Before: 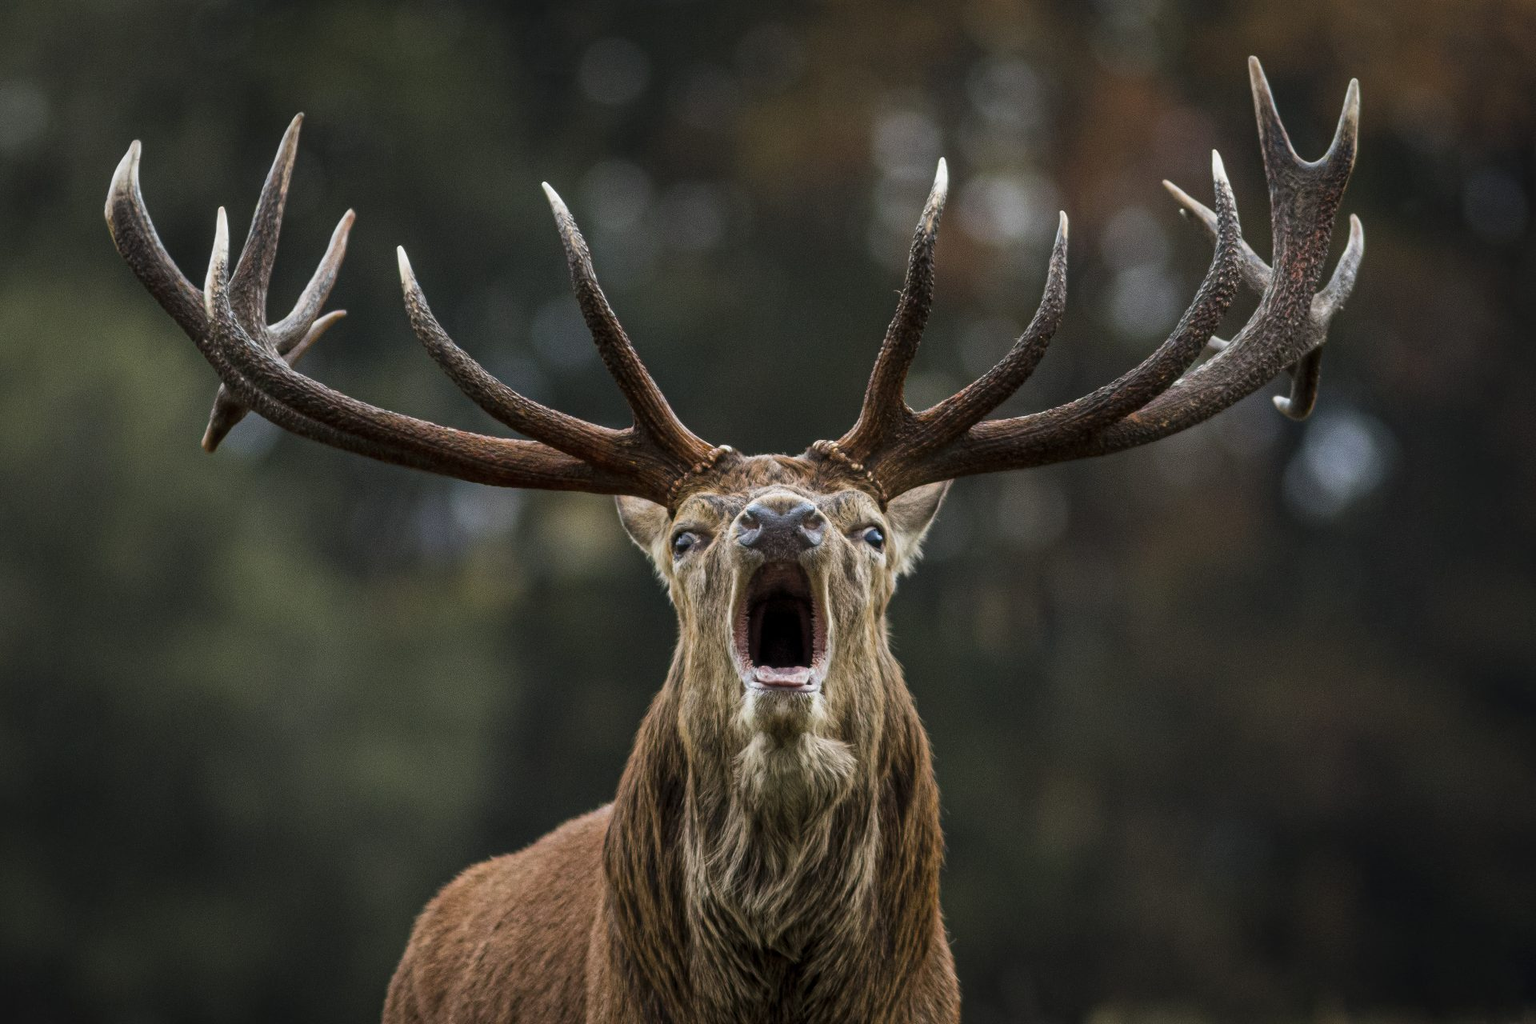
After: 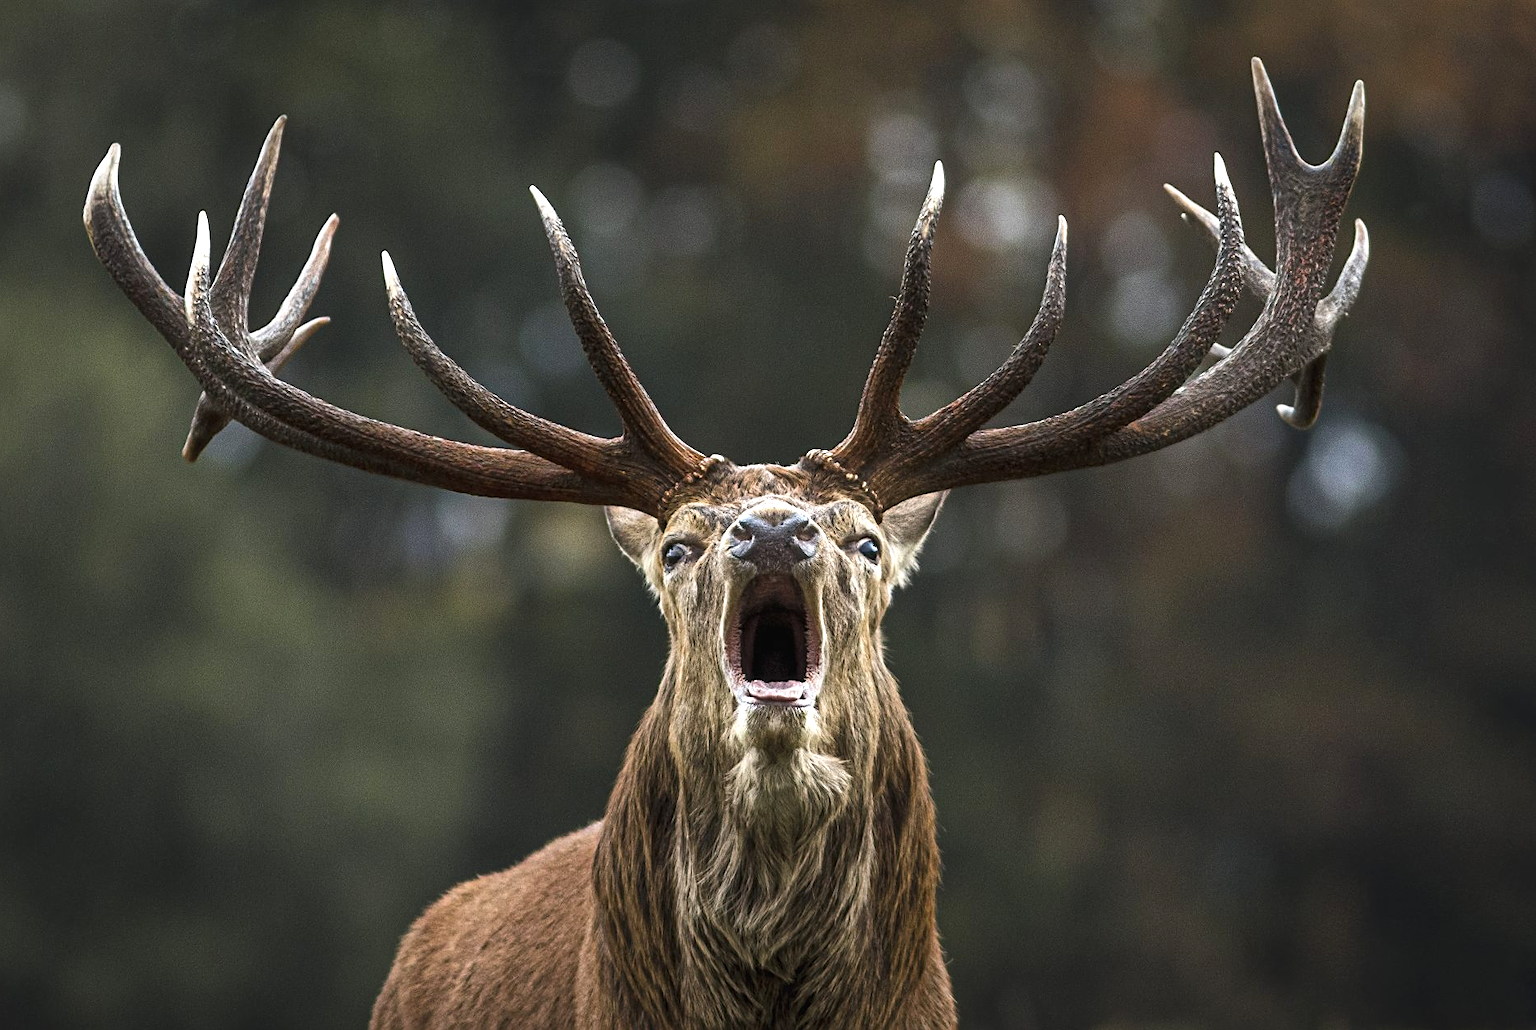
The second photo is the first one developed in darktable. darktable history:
crop and rotate: left 1.559%, right 0.506%, bottom 1.48%
sharpen: on, module defaults
tone equalizer: -8 EV 0 EV, -7 EV 0.003 EV, -6 EV -0.003 EV, -5 EV -0.008 EV, -4 EV -0.071 EV, -3 EV -0.2 EV, -2 EV -0.259 EV, -1 EV 0.097 EV, +0 EV 0.306 EV
exposure: black level correction -0.002, exposure 0.537 EV, compensate highlight preservation false
